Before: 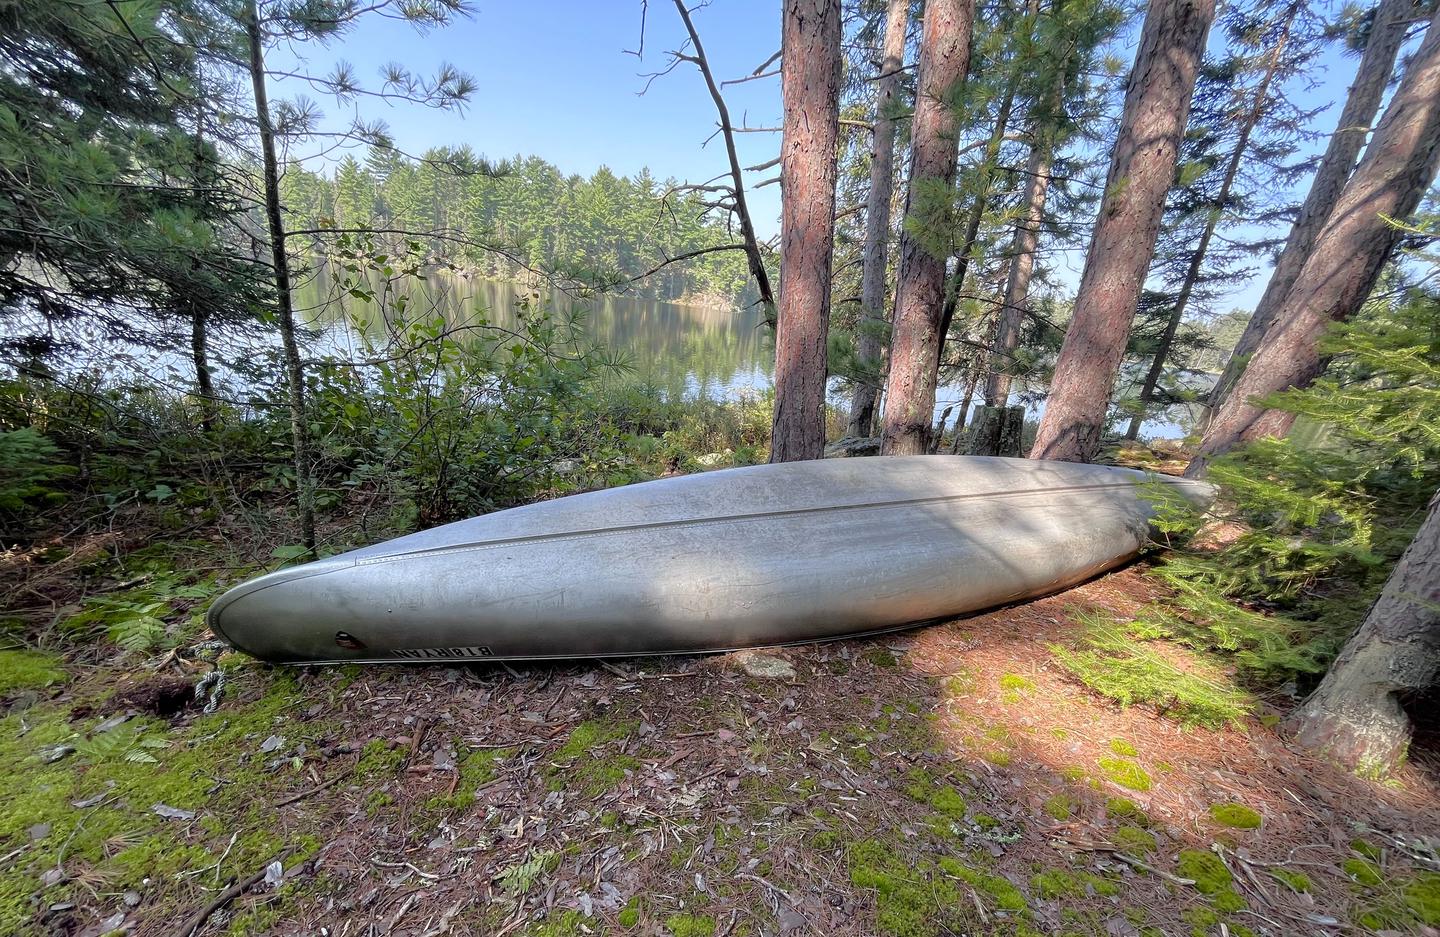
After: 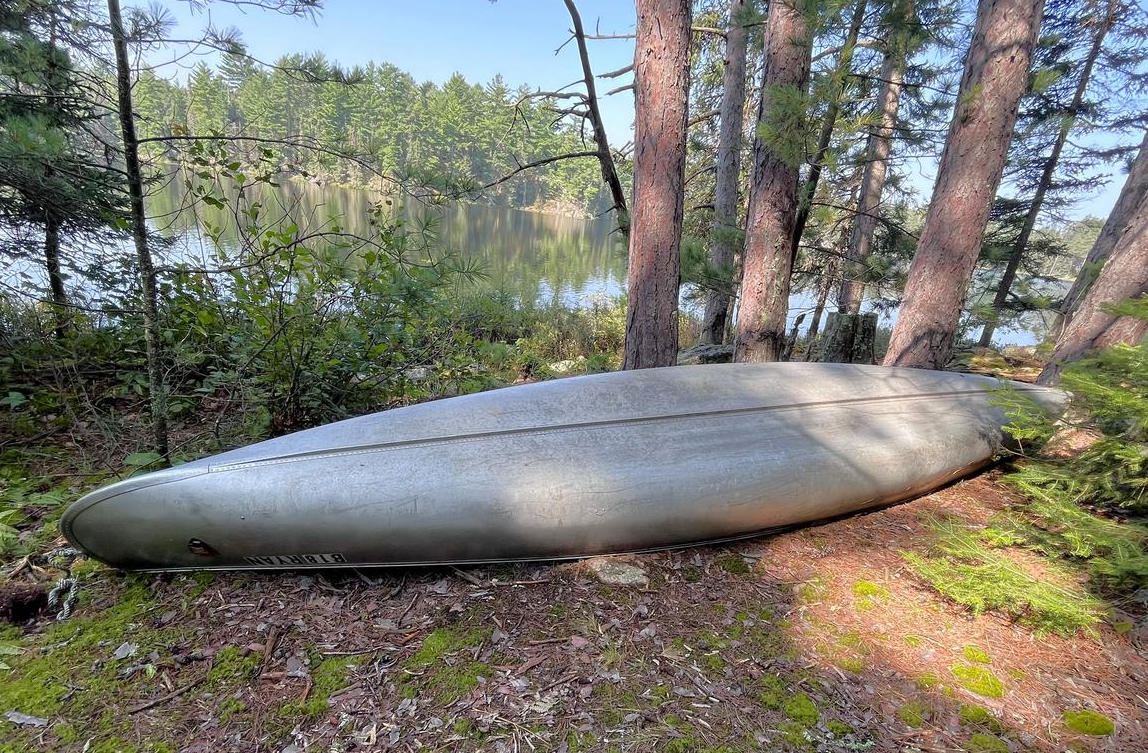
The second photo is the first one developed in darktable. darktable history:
crop and rotate: left 10.218%, top 9.962%, right 10.014%, bottom 9.64%
